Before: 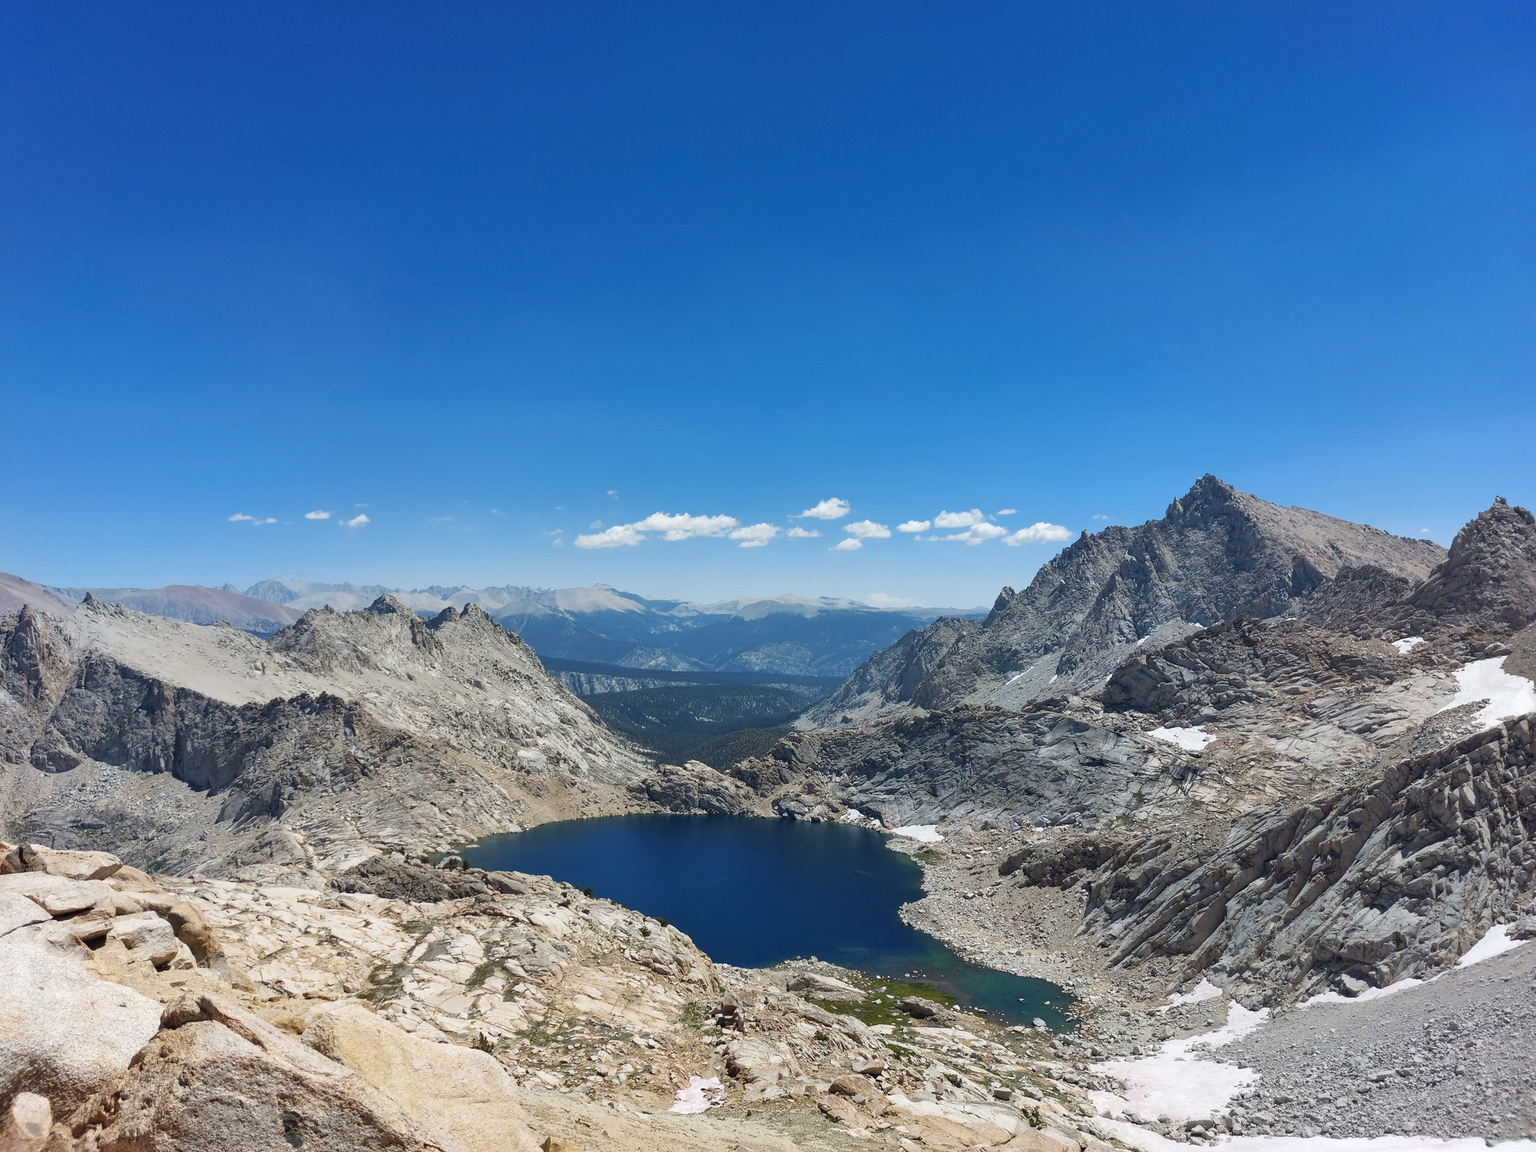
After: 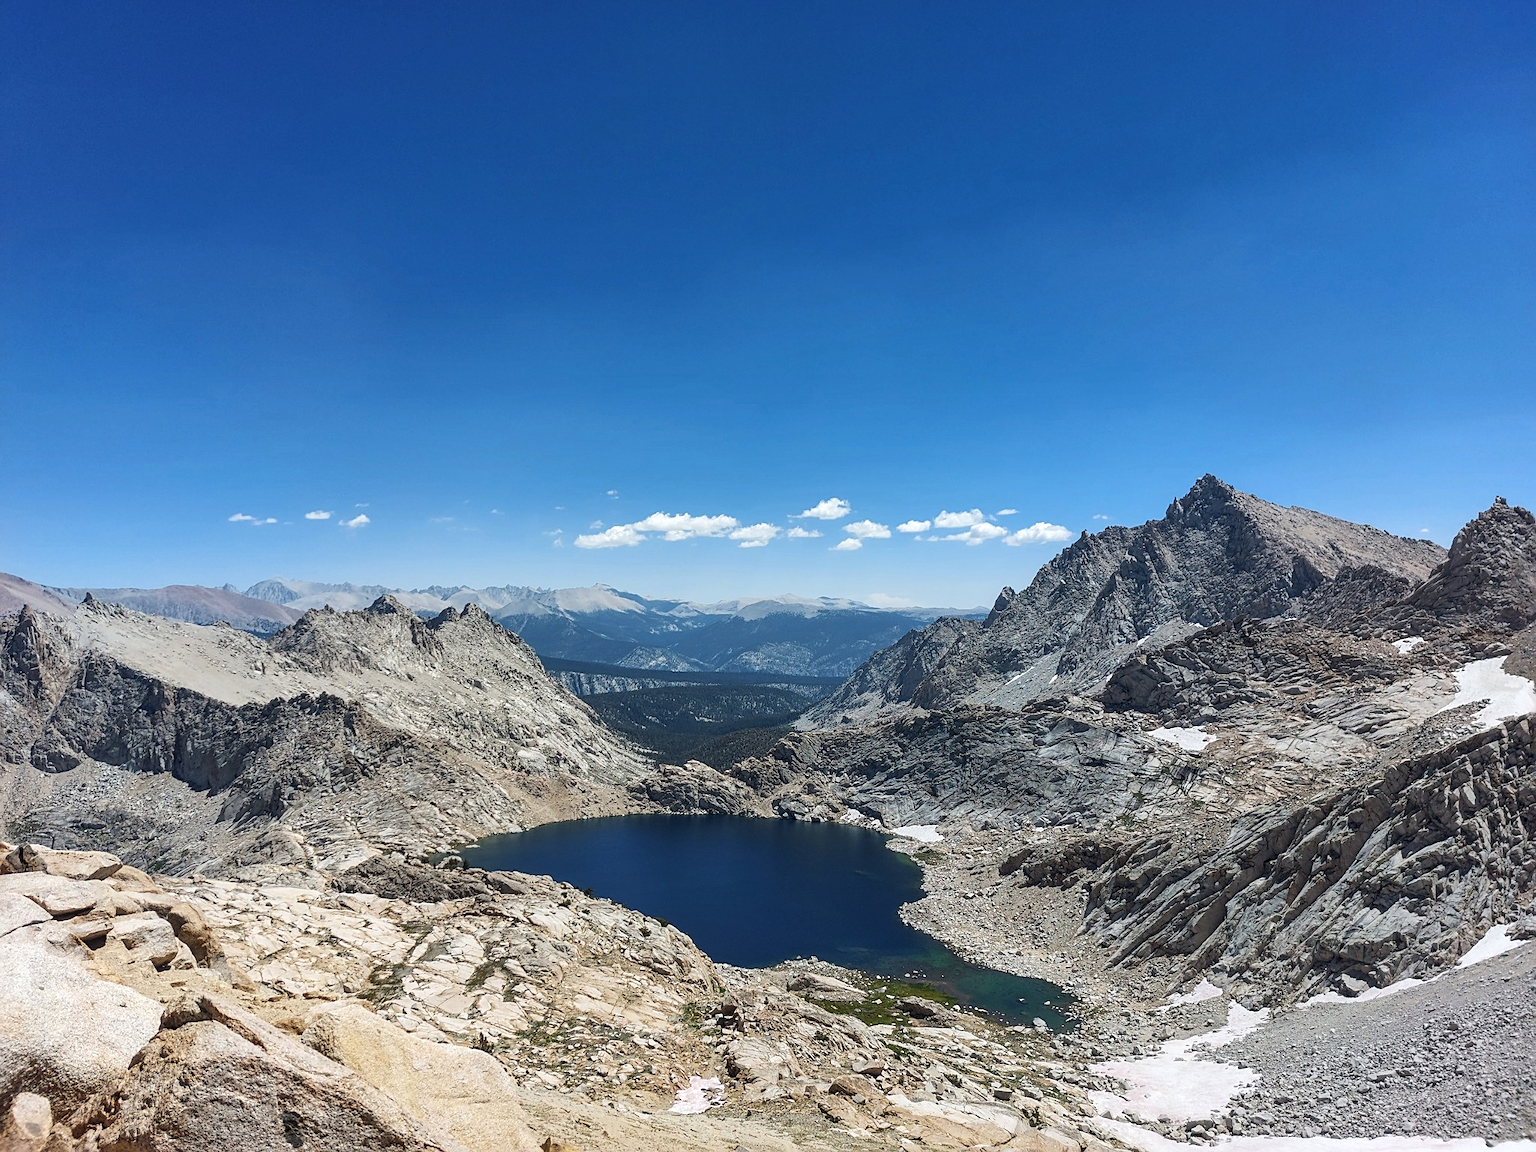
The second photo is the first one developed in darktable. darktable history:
sharpen: on, module defaults
color balance: output saturation 98.5%
local contrast: on, module defaults
tone curve: curves: ch0 [(0, 0) (0.339, 0.306) (0.687, 0.706) (1, 1)], color space Lab, linked channels, preserve colors none
